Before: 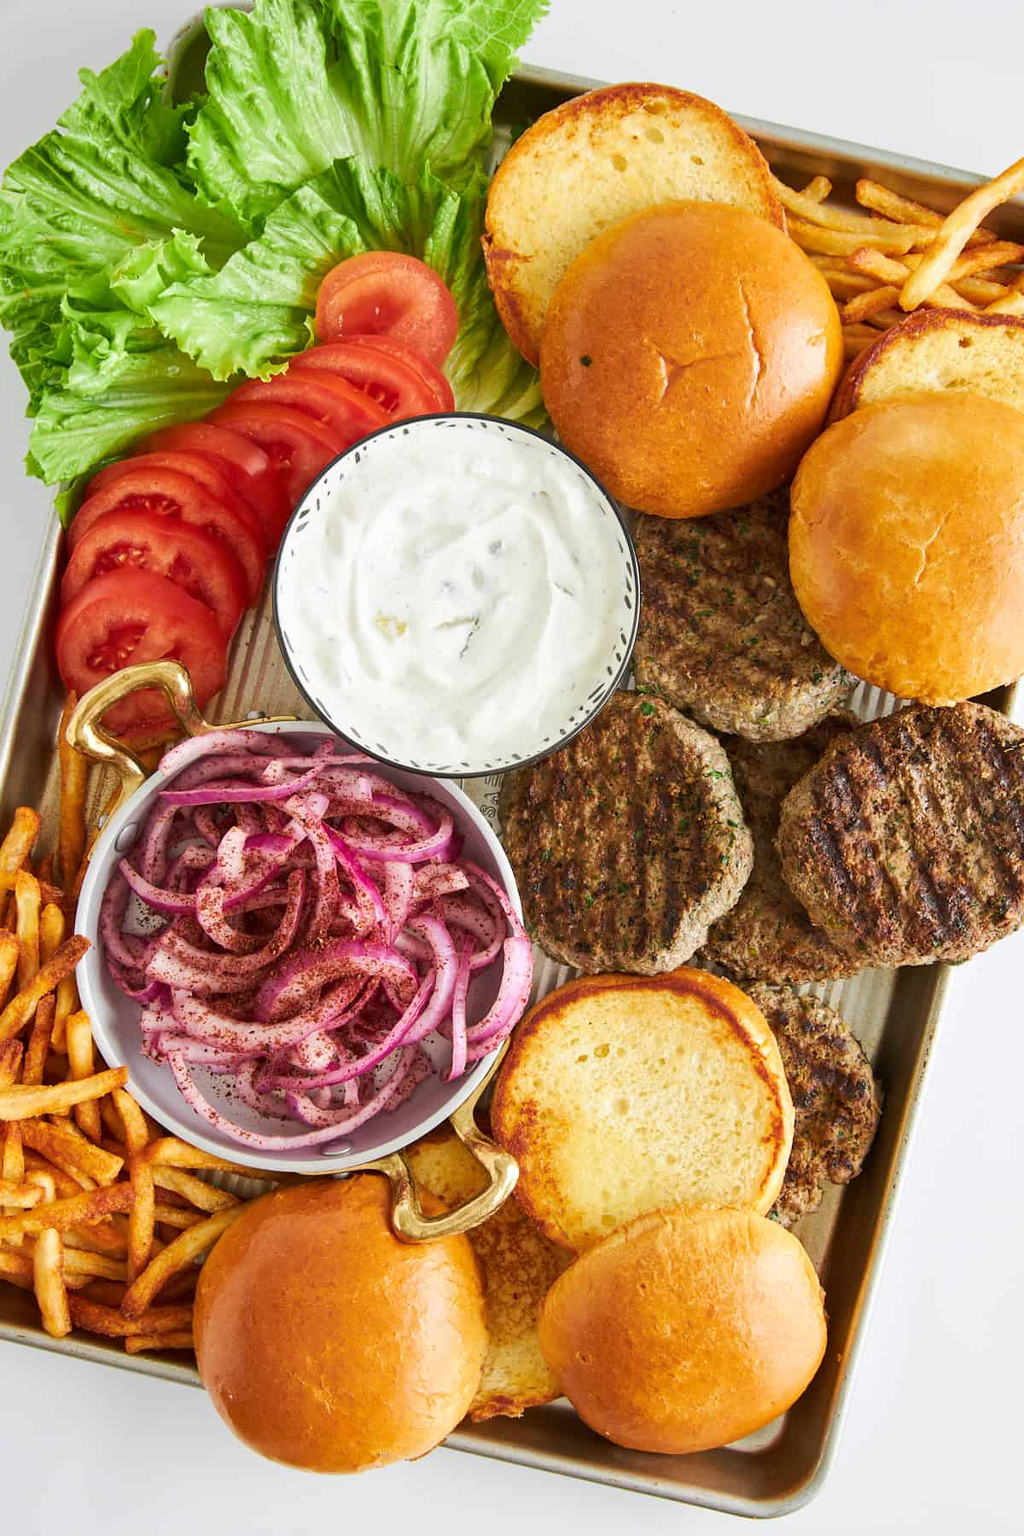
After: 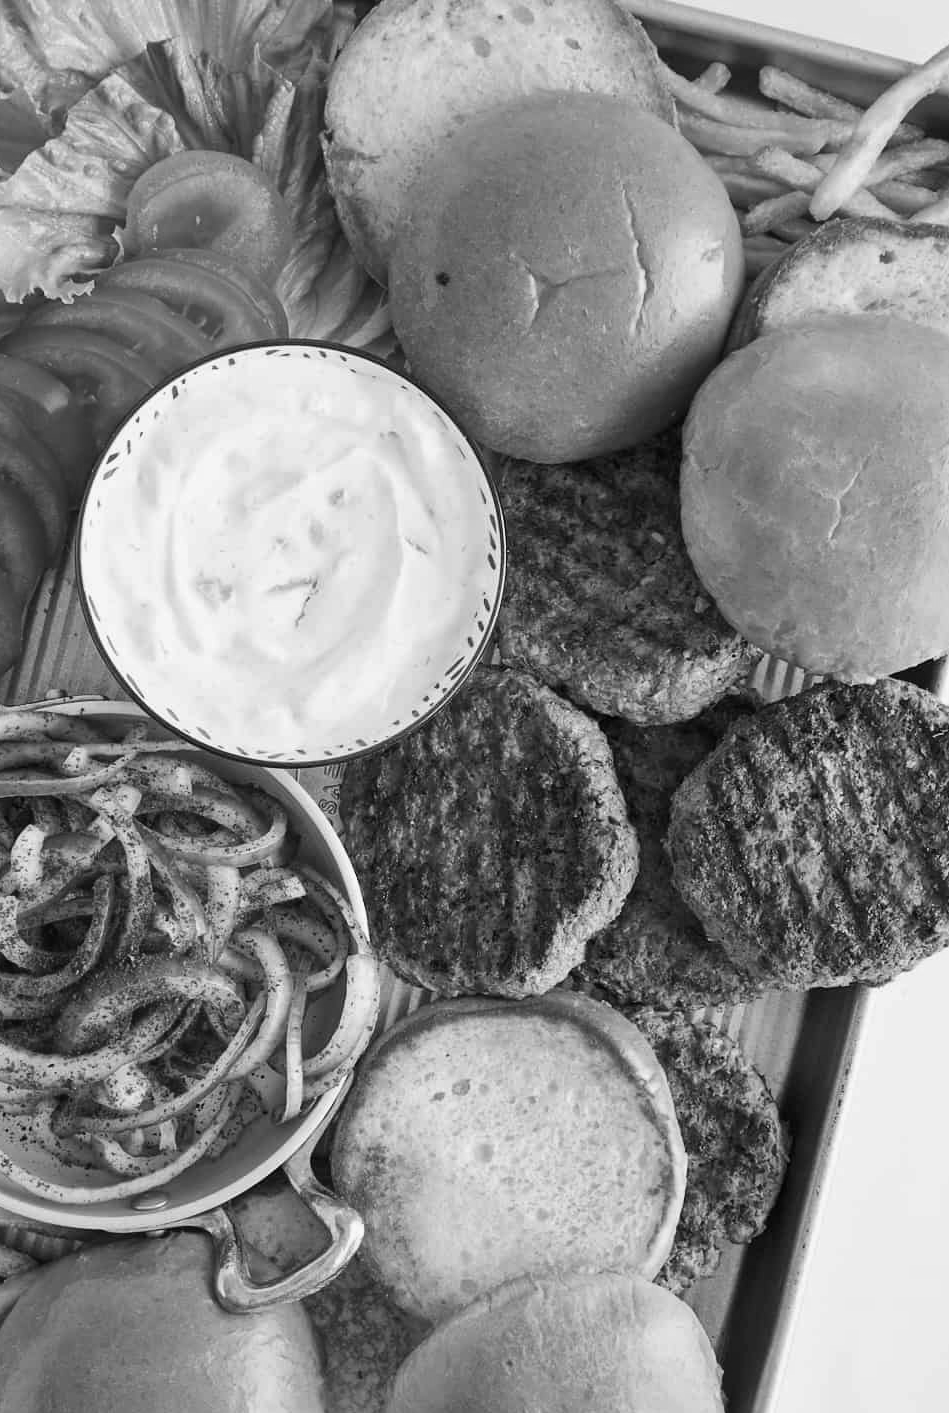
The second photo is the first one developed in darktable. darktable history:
crop and rotate: left 20.396%, top 8.01%, right 0.453%, bottom 13.438%
color calibration: output gray [0.267, 0.423, 0.261, 0], illuminant custom, x 0.368, y 0.373, temperature 4340.56 K
